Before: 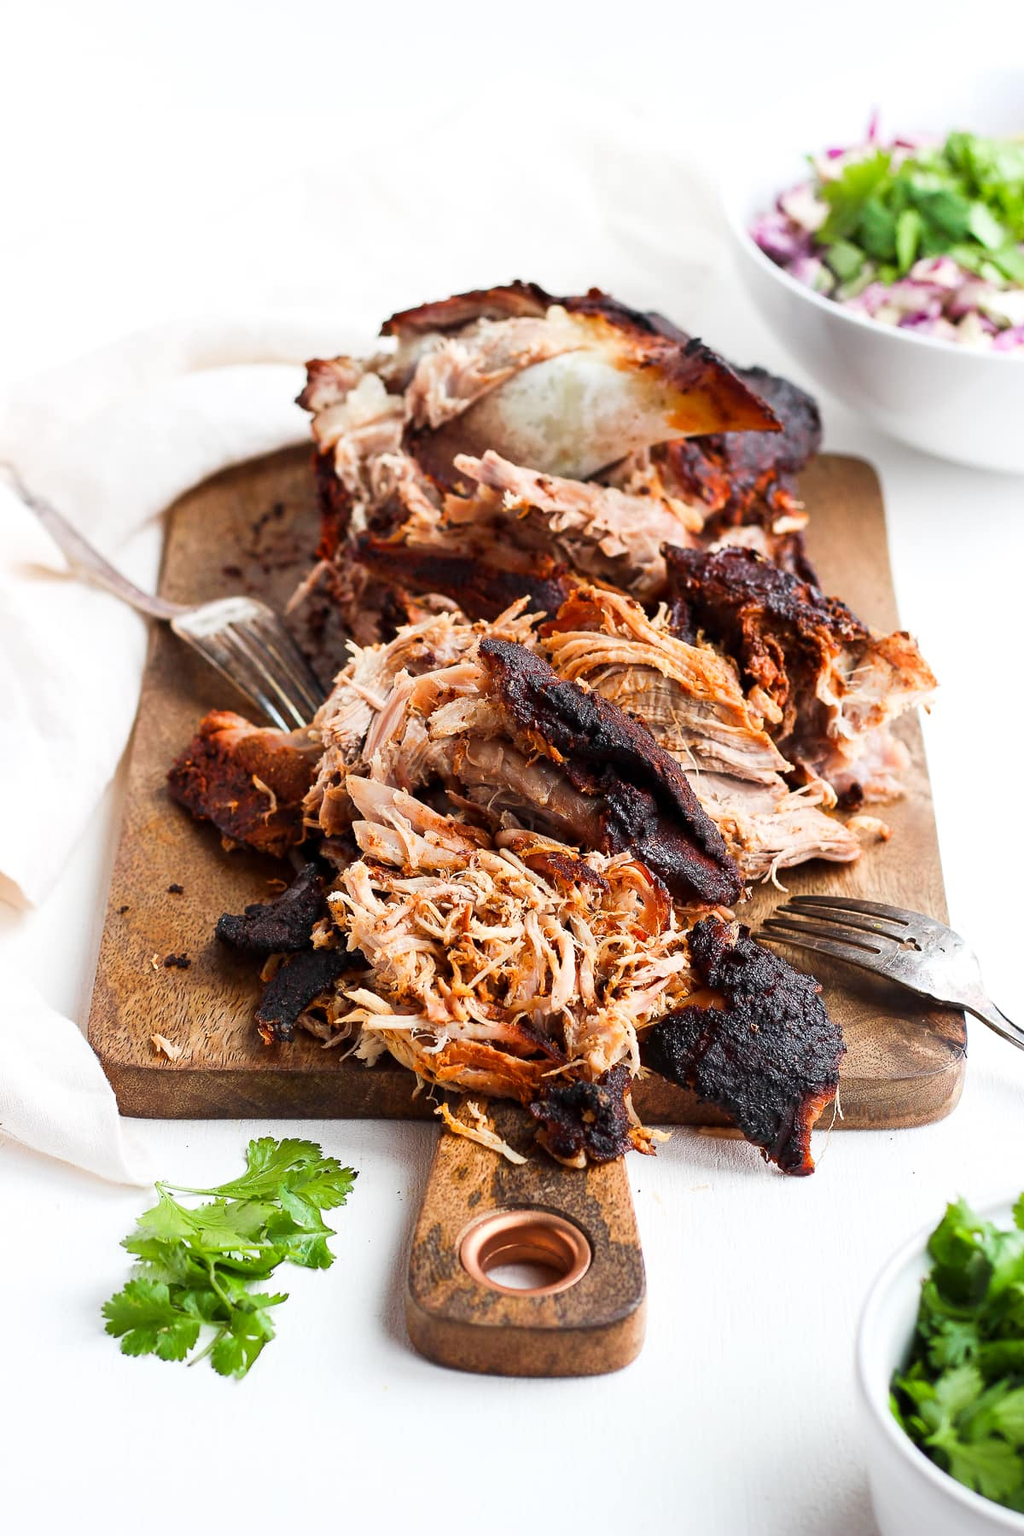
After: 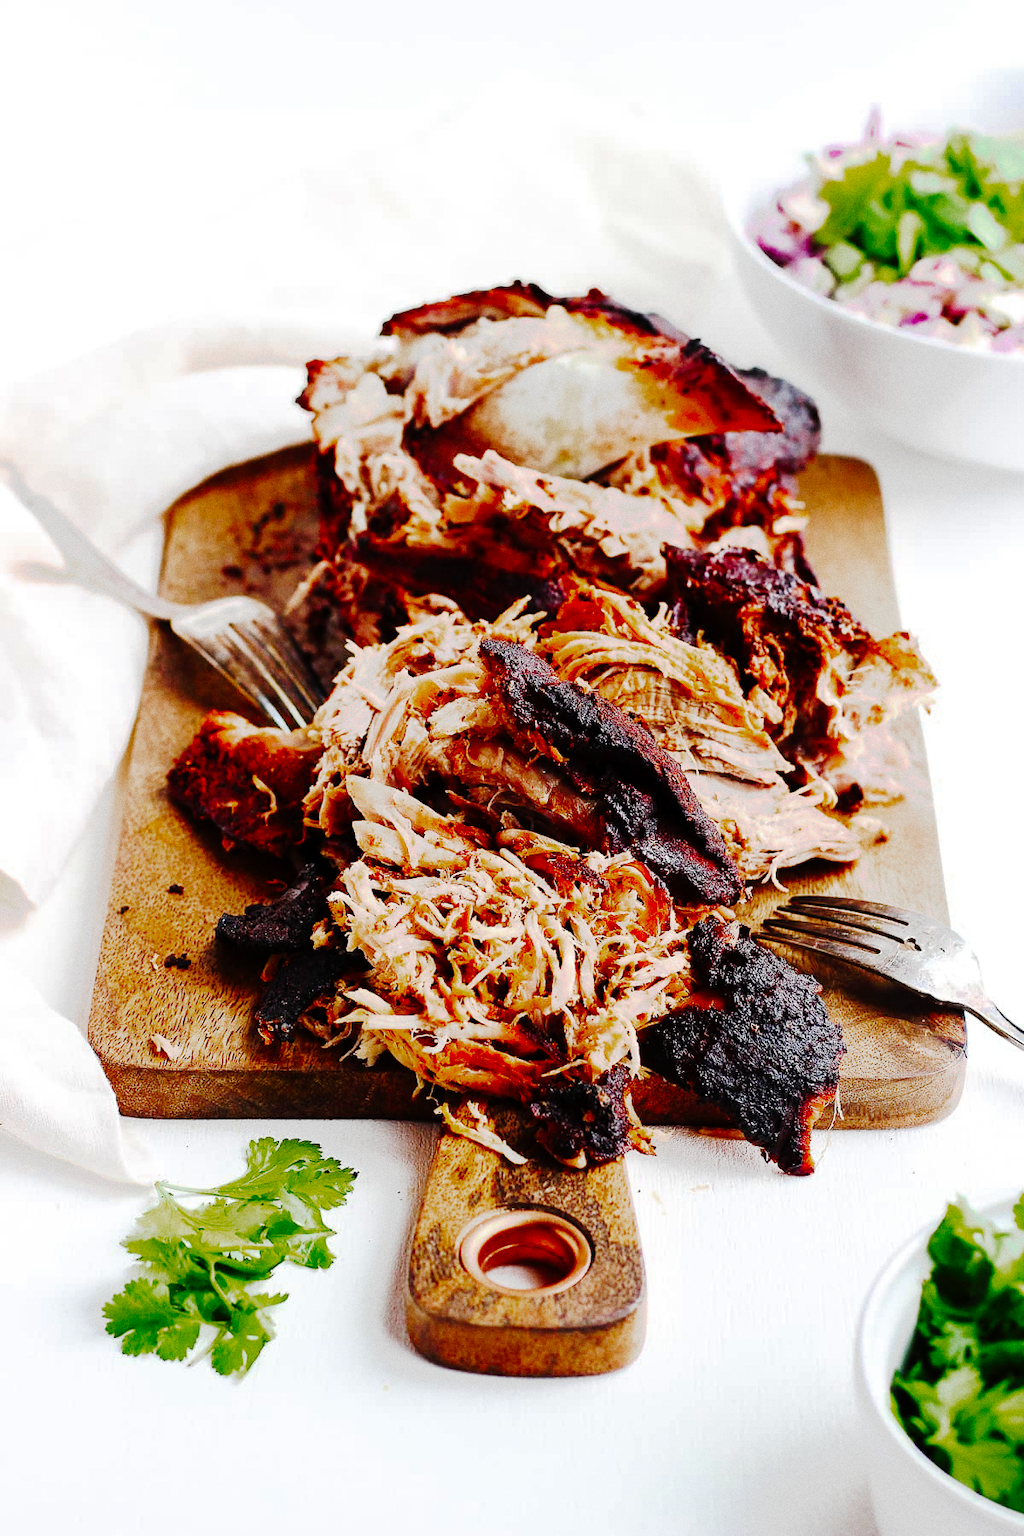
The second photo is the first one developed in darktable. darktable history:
contrast brightness saturation: contrast 0.04, saturation 0.07
color zones: curves: ch0 [(0, 0.425) (0.143, 0.422) (0.286, 0.42) (0.429, 0.419) (0.571, 0.419) (0.714, 0.42) (0.857, 0.422) (1, 0.425)]
grain: coarseness 0.09 ISO
tone curve: curves: ch0 [(0, 0) (0.003, 0.001) (0.011, 0.005) (0.025, 0.009) (0.044, 0.014) (0.069, 0.019) (0.1, 0.028) (0.136, 0.039) (0.177, 0.073) (0.224, 0.134) (0.277, 0.218) (0.335, 0.343) (0.399, 0.488) (0.468, 0.608) (0.543, 0.699) (0.623, 0.773) (0.709, 0.819) (0.801, 0.852) (0.898, 0.874) (1, 1)], preserve colors none
